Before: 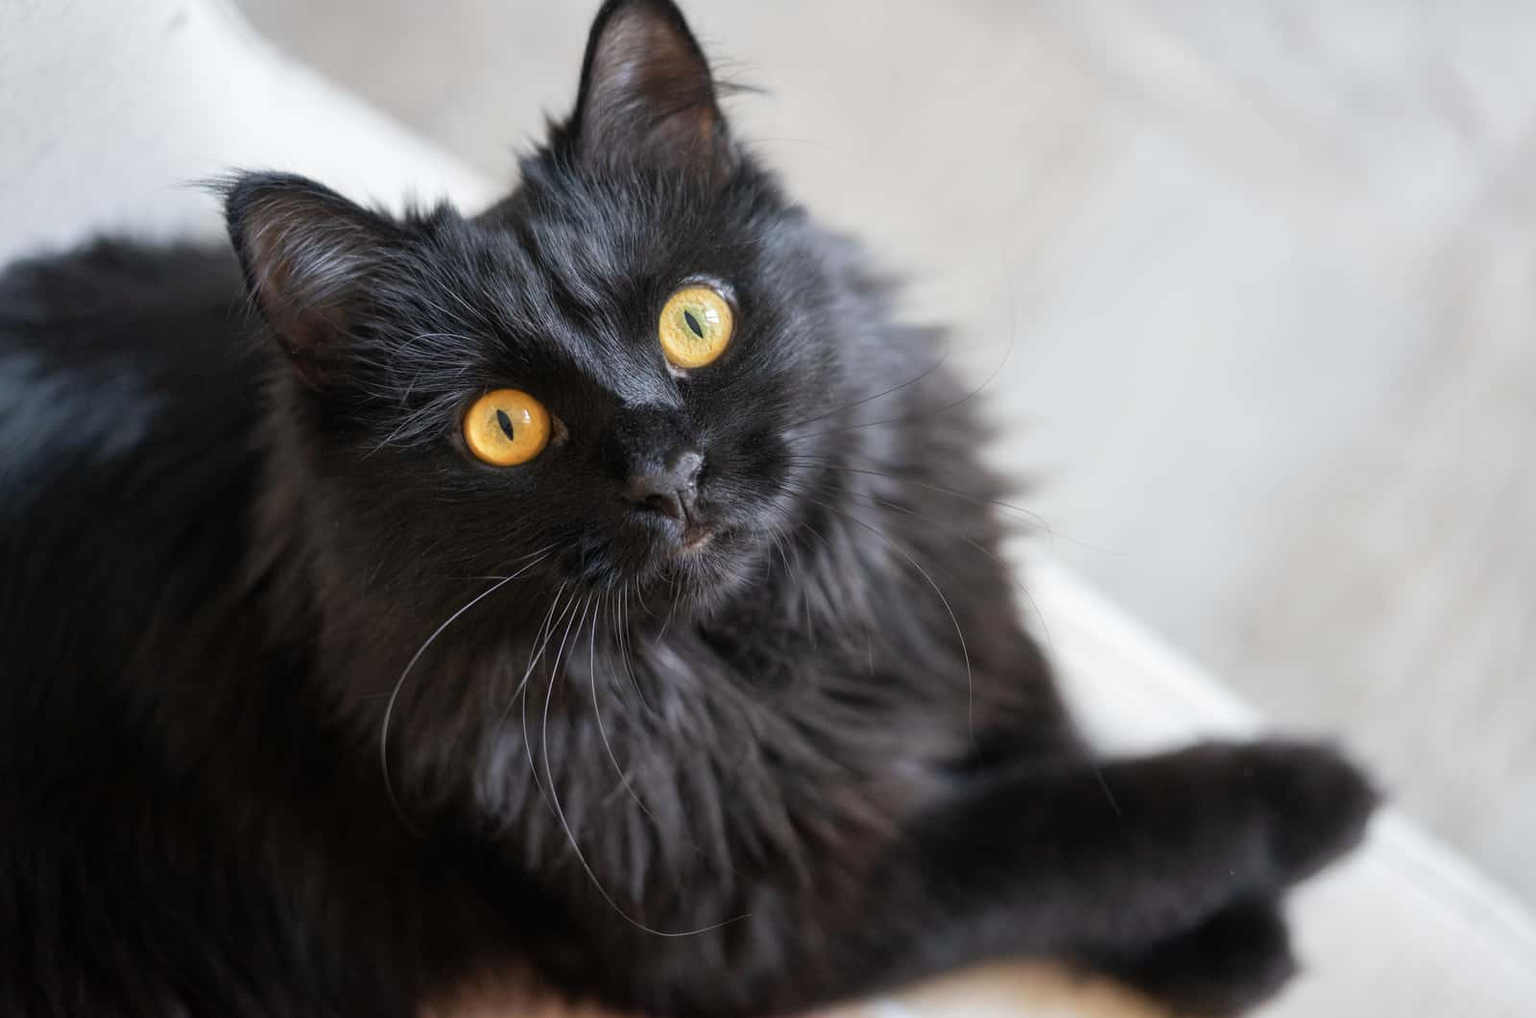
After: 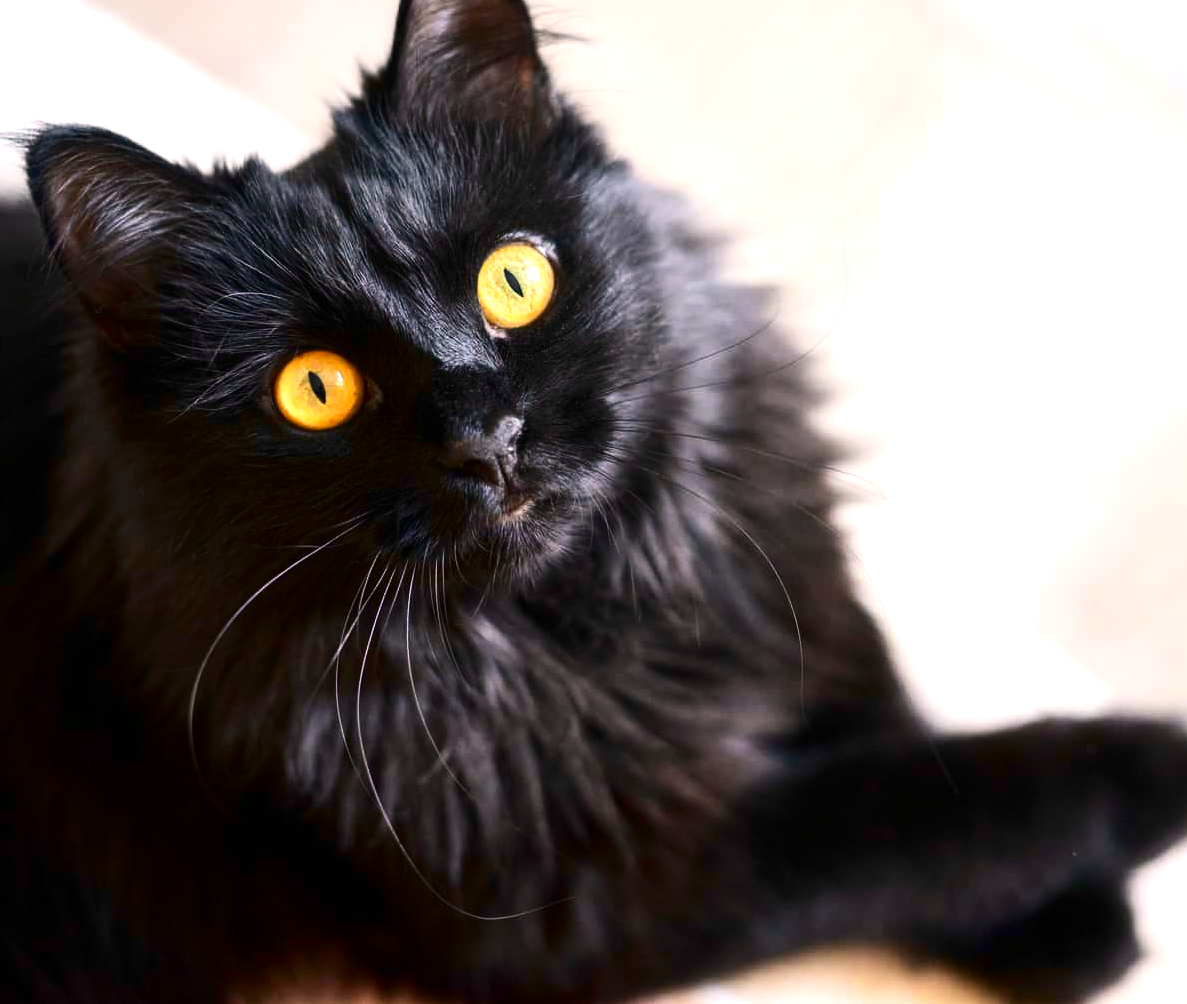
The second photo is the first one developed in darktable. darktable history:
crop and rotate: left 13.15%, top 5.251%, right 12.609%
exposure: black level correction 0, exposure 0.7 EV, compensate exposure bias true, compensate highlight preservation false
color correction: highlights a* 5.81, highlights b* 4.84
contrast brightness saturation: contrast 0.22, brightness -0.19, saturation 0.24
